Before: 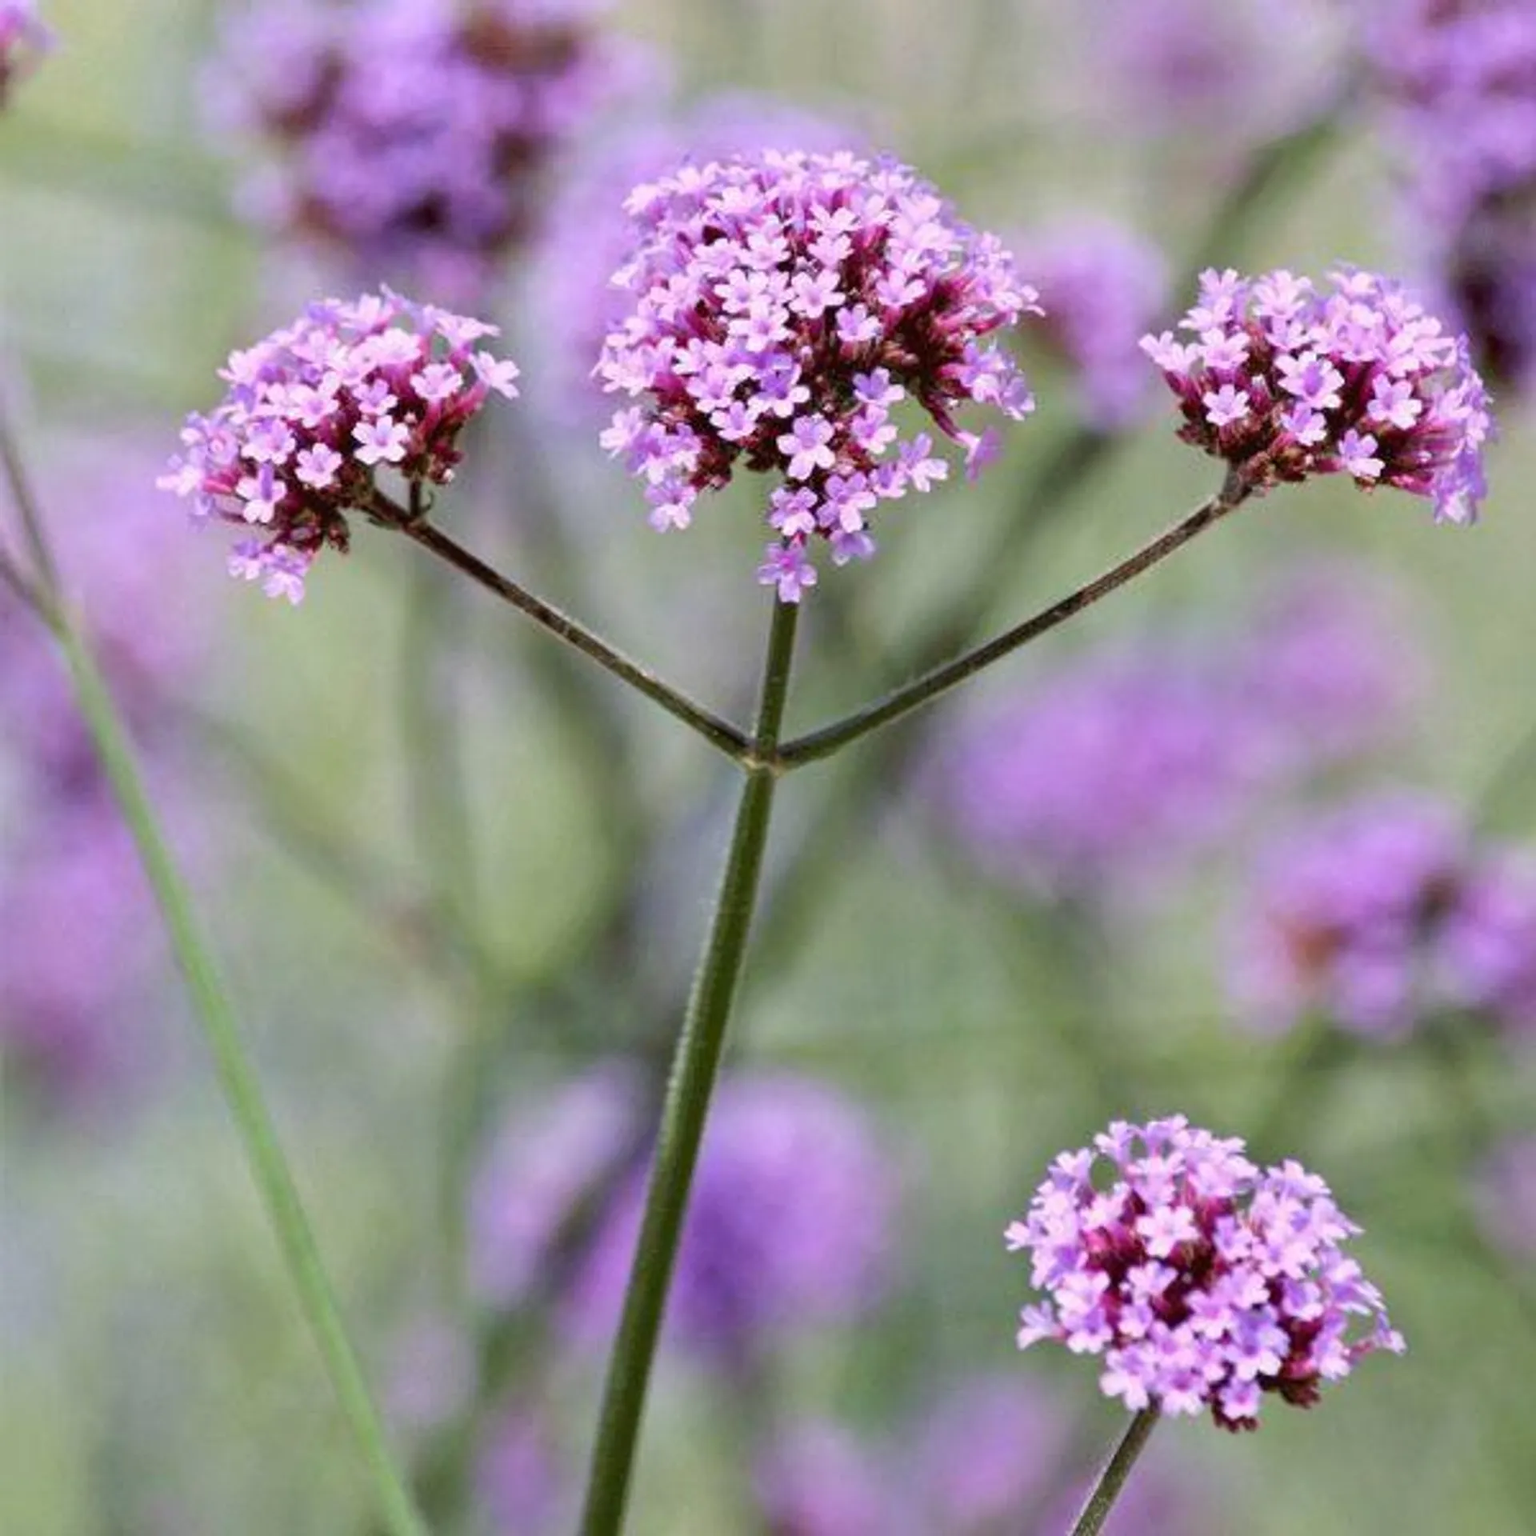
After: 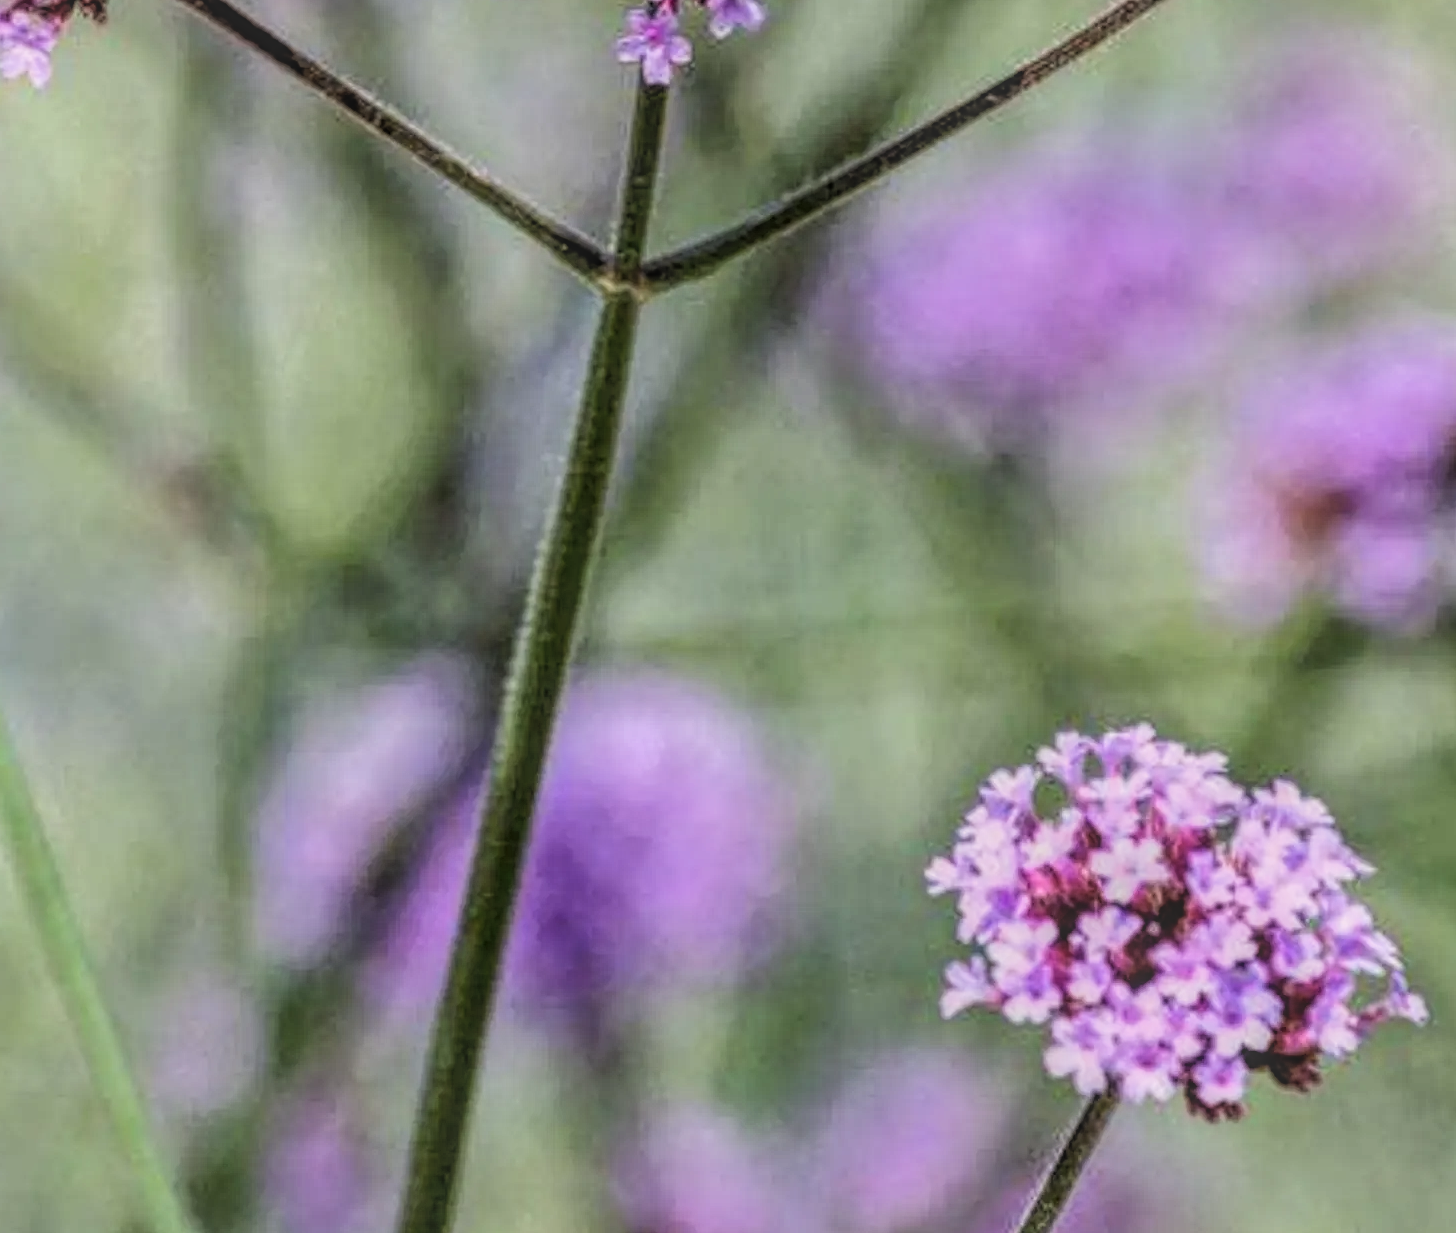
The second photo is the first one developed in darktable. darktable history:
color zones: curves: ch1 [(0.077, 0.436) (0.25, 0.5) (0.75, 0.5)]
filmic rgb: black relative exposure -16 EV, white relative exposure 6.29 EV, hardness 5.06, contrast 1.352
crop and rotate: left 17.228%, top 34.879%, right 6.918%, bottom 0.863%
local contrast: highlights 20%, shadows 27%, detail 201%, midtone range 0.2
